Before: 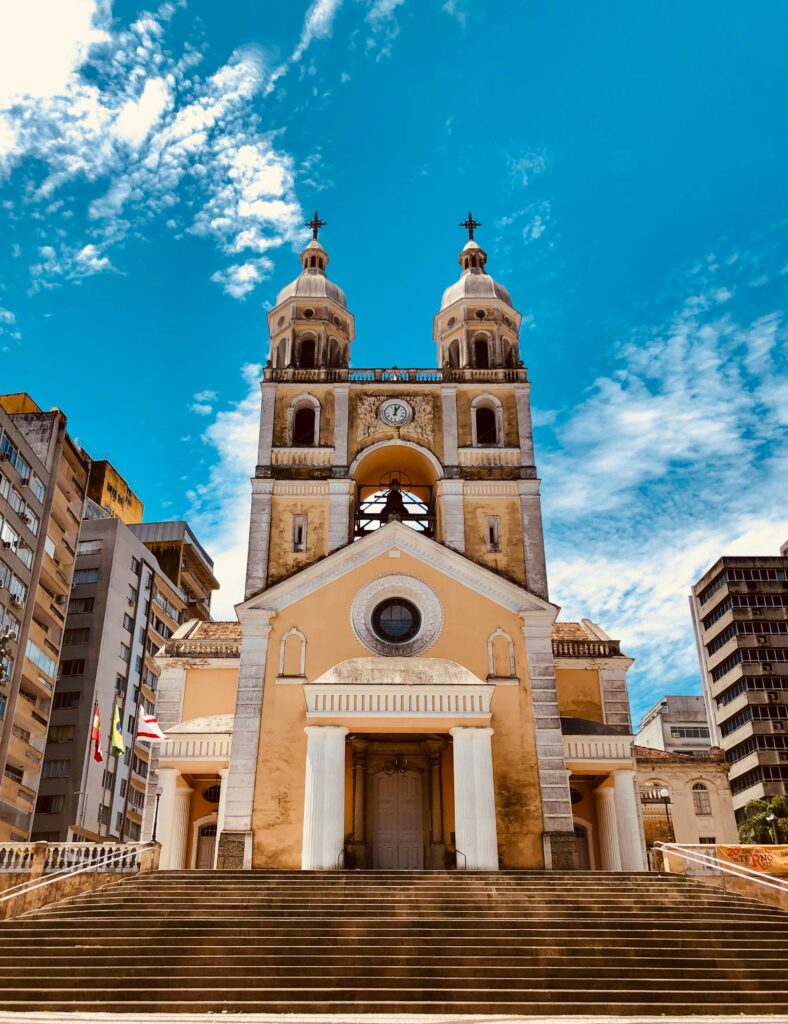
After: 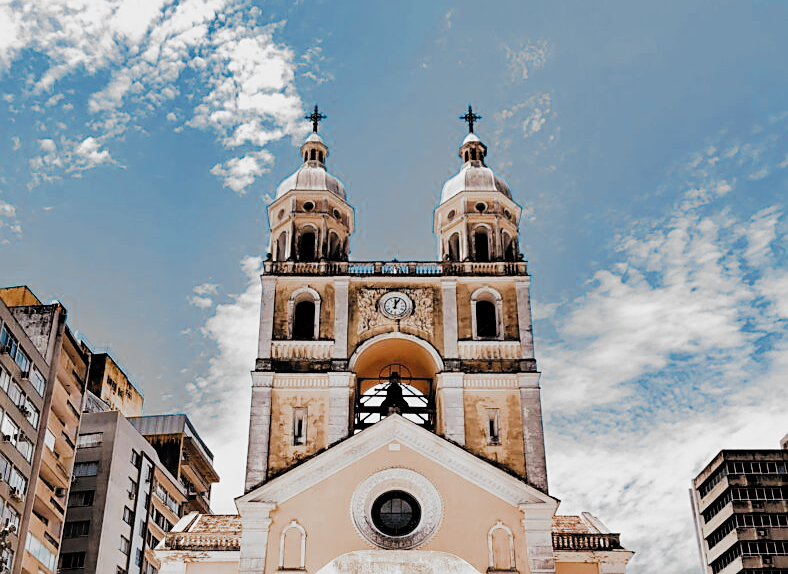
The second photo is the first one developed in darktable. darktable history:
exposure: black level correction 0, exposure 0.499 EV, compensate highlight preservation false
filmic rgb: black relative exposure -5.08 EV, white relative exposure 3.98 EV, hardness 2.88, contrast 1.186, highlights saturation mix -30.13%, add noise in highlights 0, color science v3 (2019), use custom middle-gray values true, contrast in highlights soft
crop and rotate: top 10.51%, bottom 33.418%
sharpen: on, module defaults
